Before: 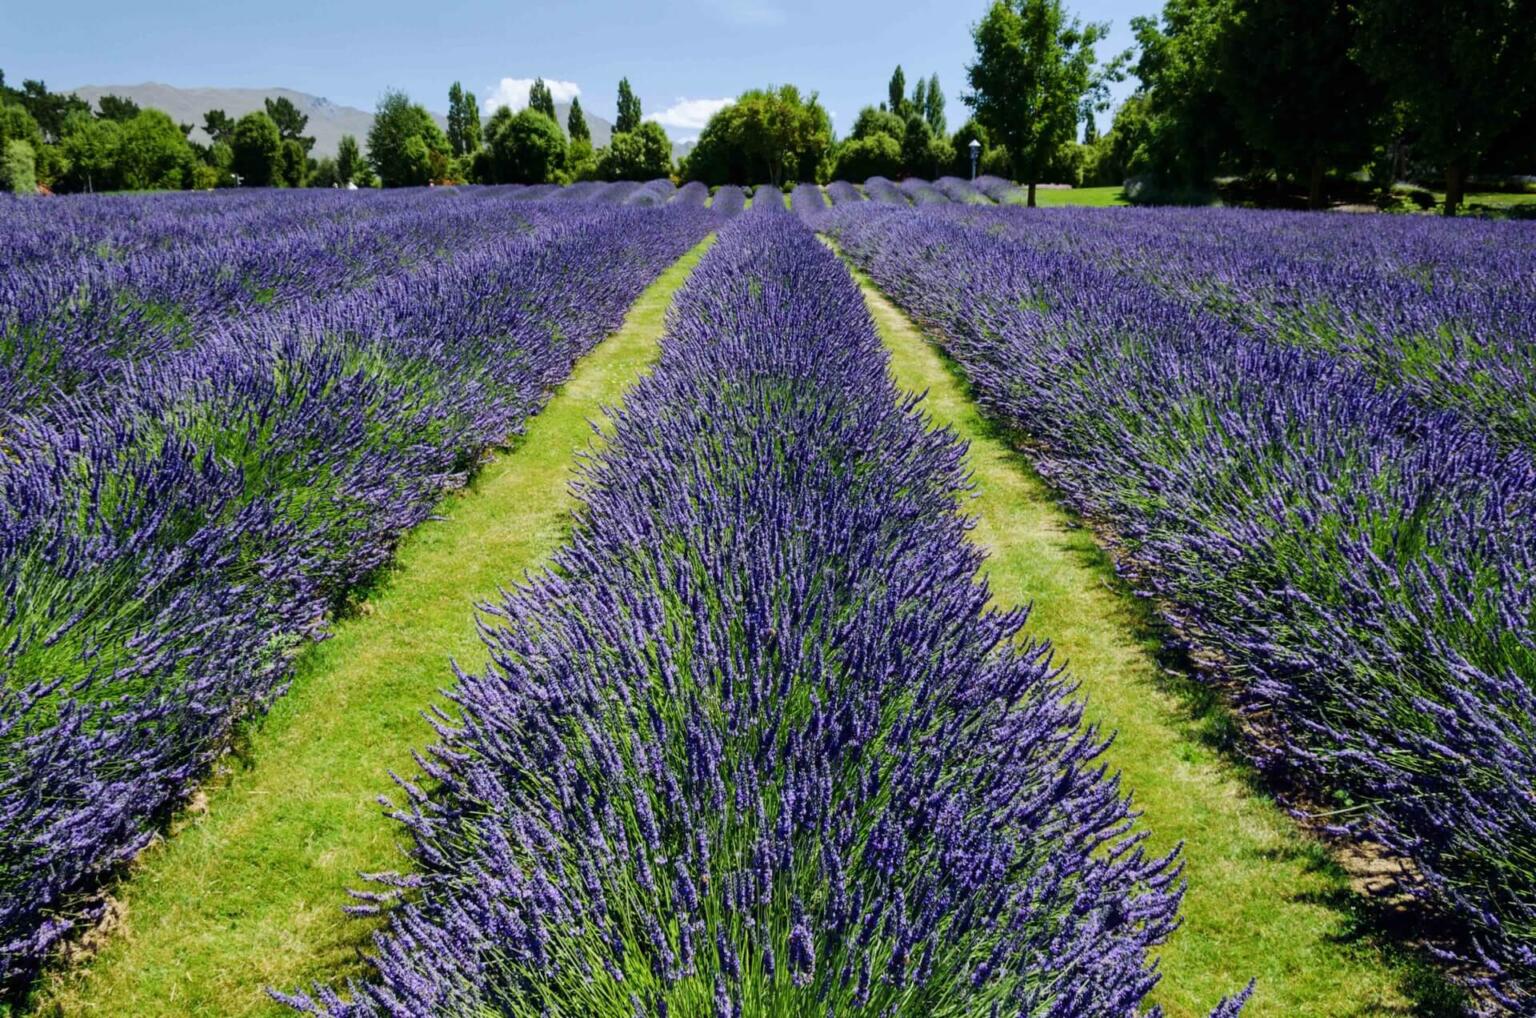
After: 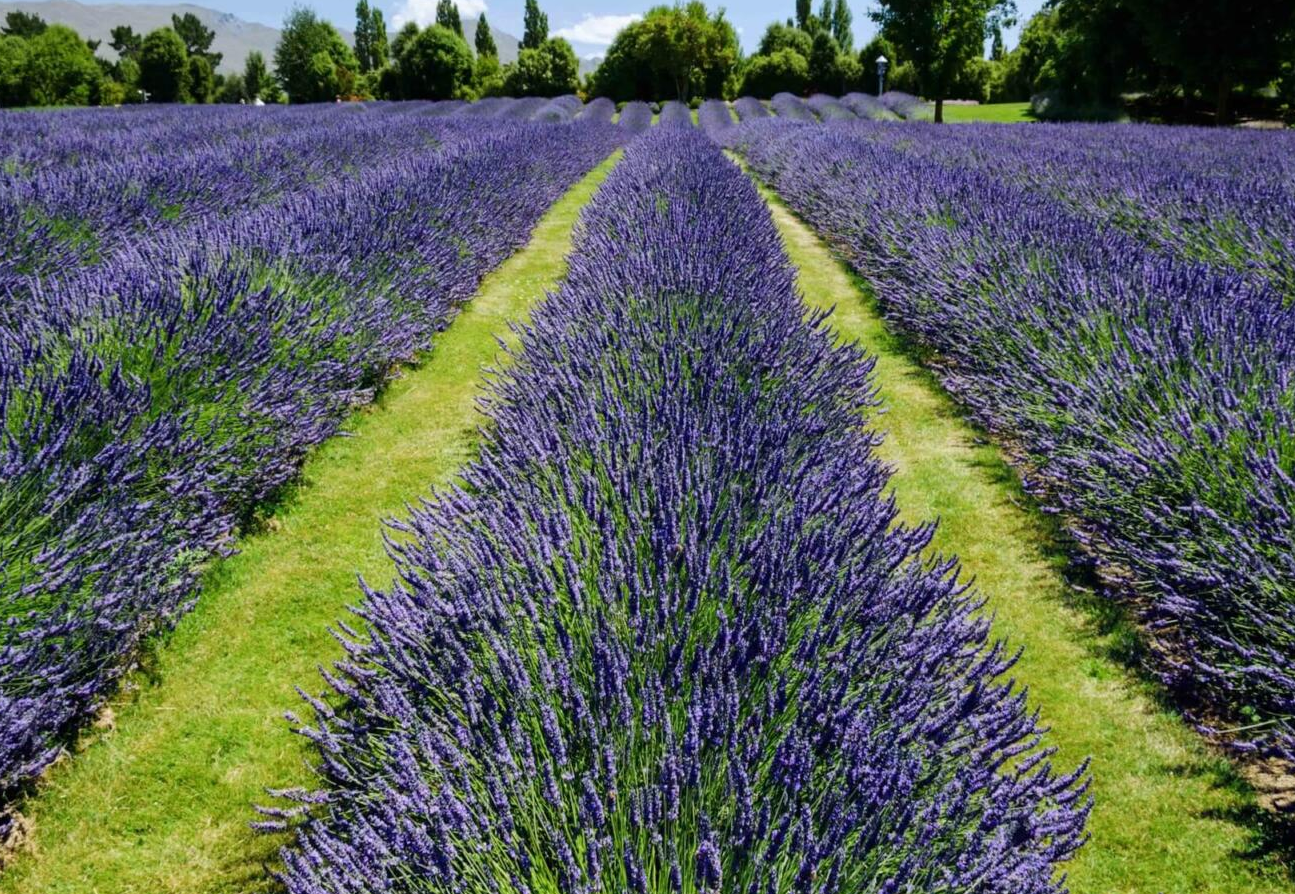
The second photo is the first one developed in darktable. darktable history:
crop: left 6.081%, top 8.275%, right 9.549%, bottom 3.888%
tone equalizer: on, module defaults
